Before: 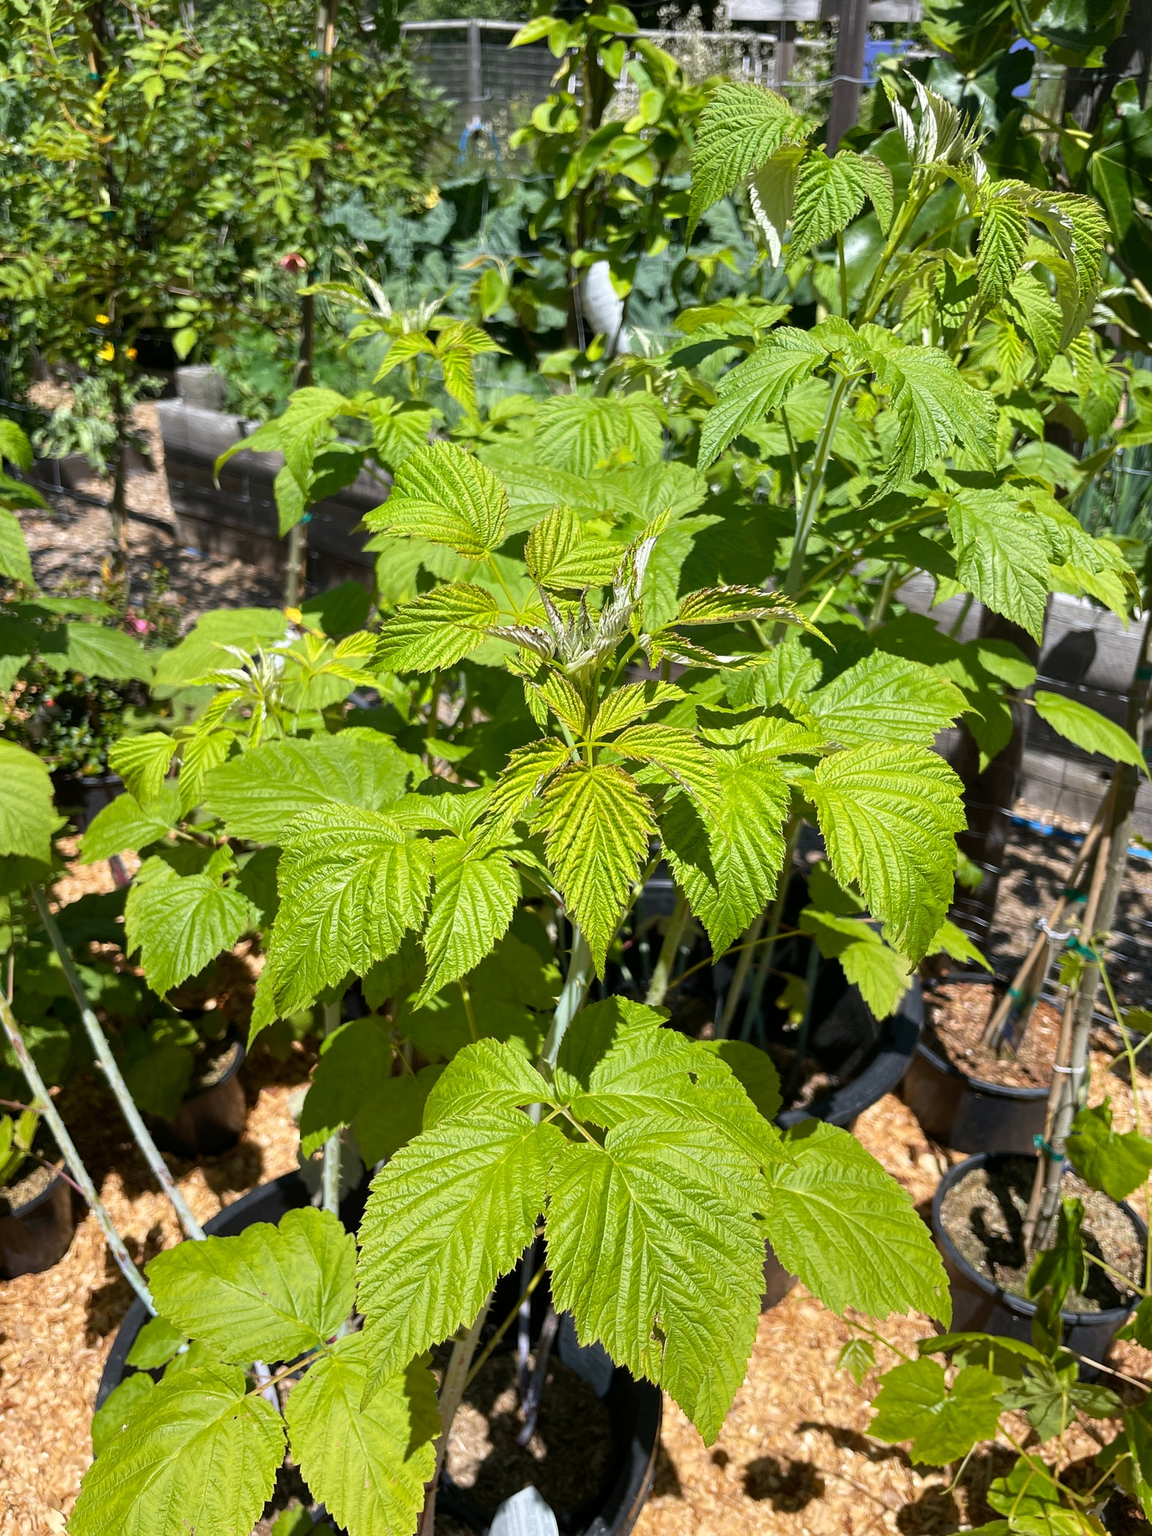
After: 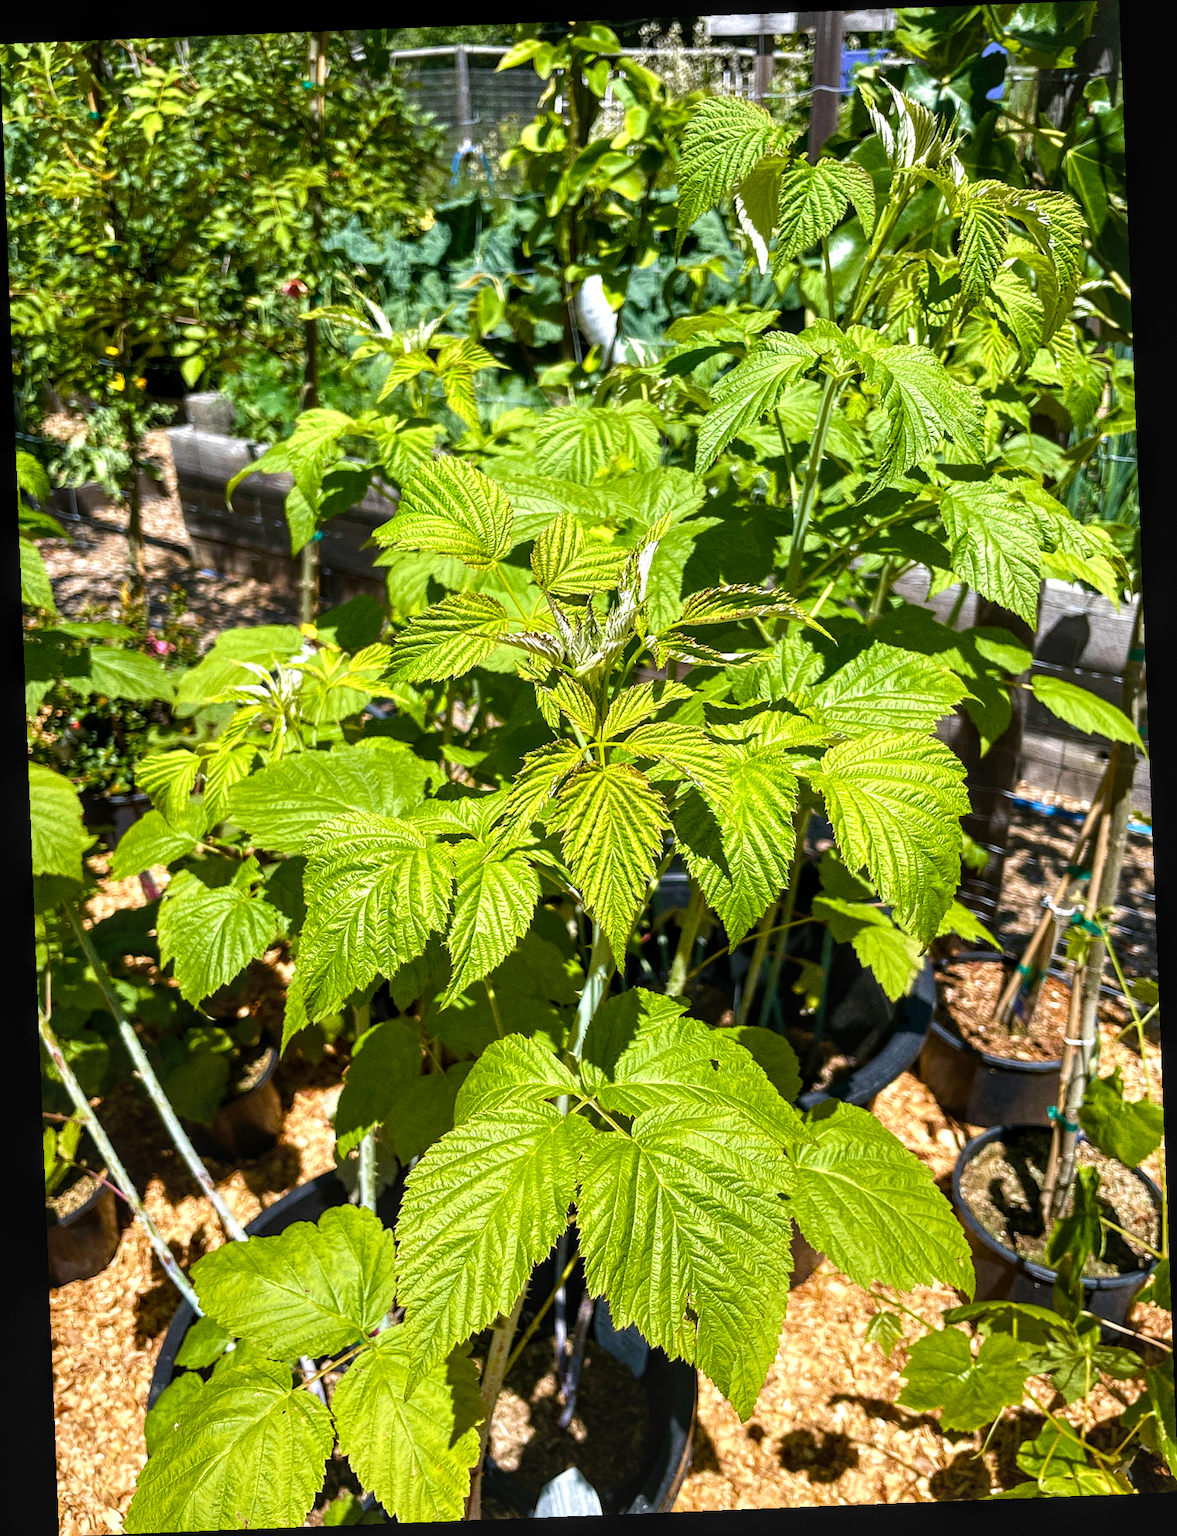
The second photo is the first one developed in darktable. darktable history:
velvia: on, module defaults
grain: coarseness 0.09 ISO
contrast brightness saturation: contrast 0.01, saturation -0.05
rotate and perspective: rotation -2.29°, automatic cropping off
color balance rgb: perceptual saturation grading › mid-tones 6.33%, perceptual saturation grading › shadows 72.44%, perceptual brilliance grading › highlights 11.59%, contrast 5.05%
local contrast: on, module defaults
